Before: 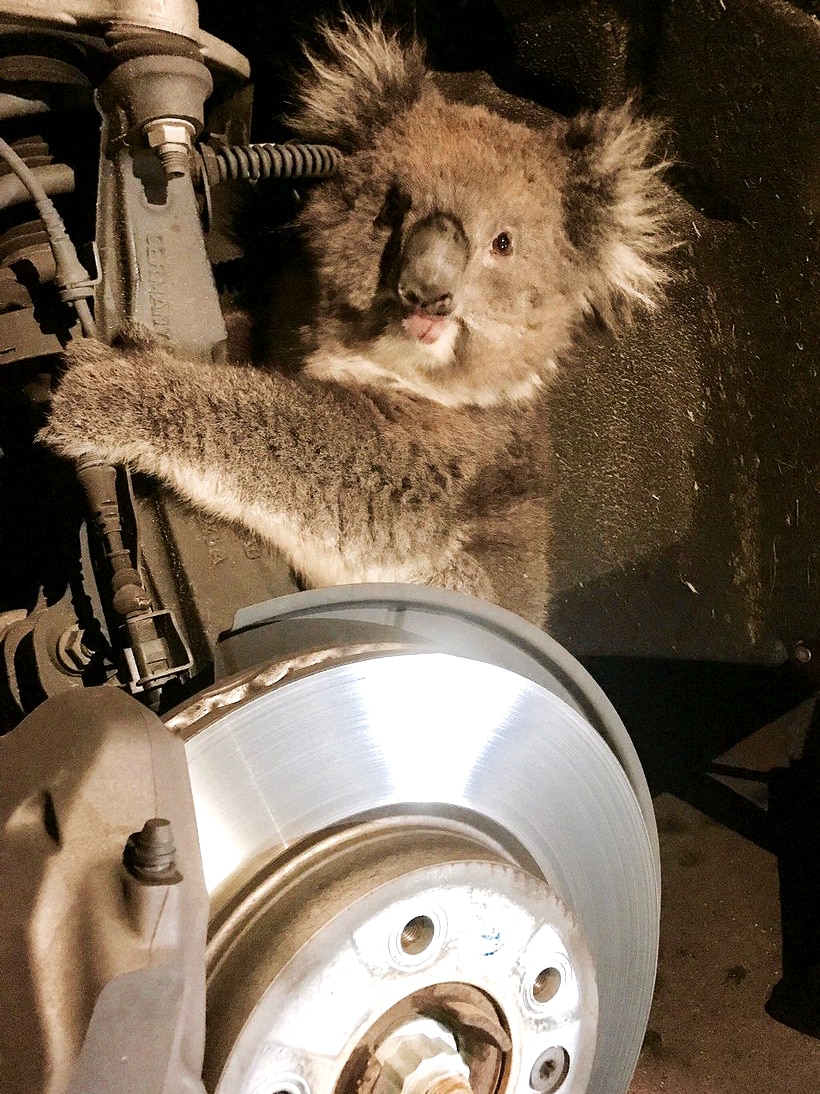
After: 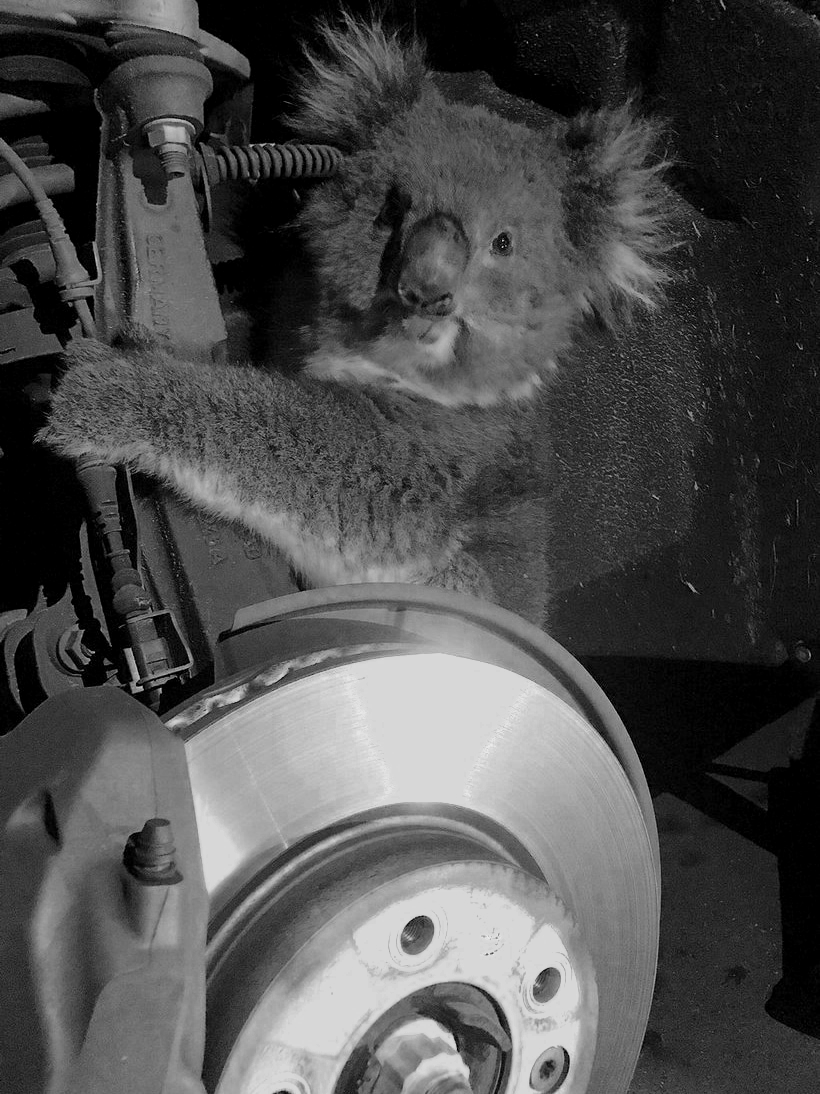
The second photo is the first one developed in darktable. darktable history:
white balance: red 1.127, blue 0.943
exposure: black level correction 0.001, exposure 0.014 EV, compensate highlight preservation false
color zones: curves: ch0 [(0.287, 0.048) (0.493, 0.484) (0.737, 0.816)]; ch1 [(0, 0) (0.143, 0) (0.286, 0) (0.429, 0) (0.571, 0) (0.714, 0) (0.857, 0)]
tone equalizer: on, module defaults
